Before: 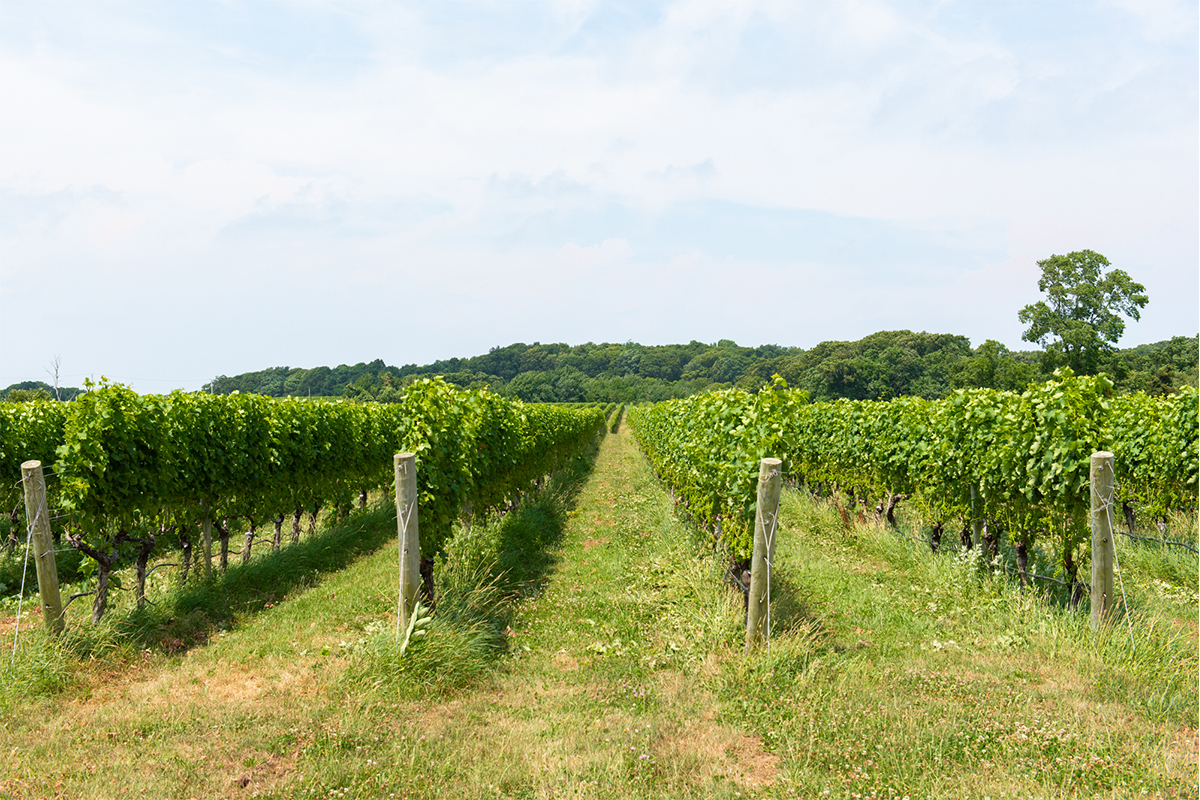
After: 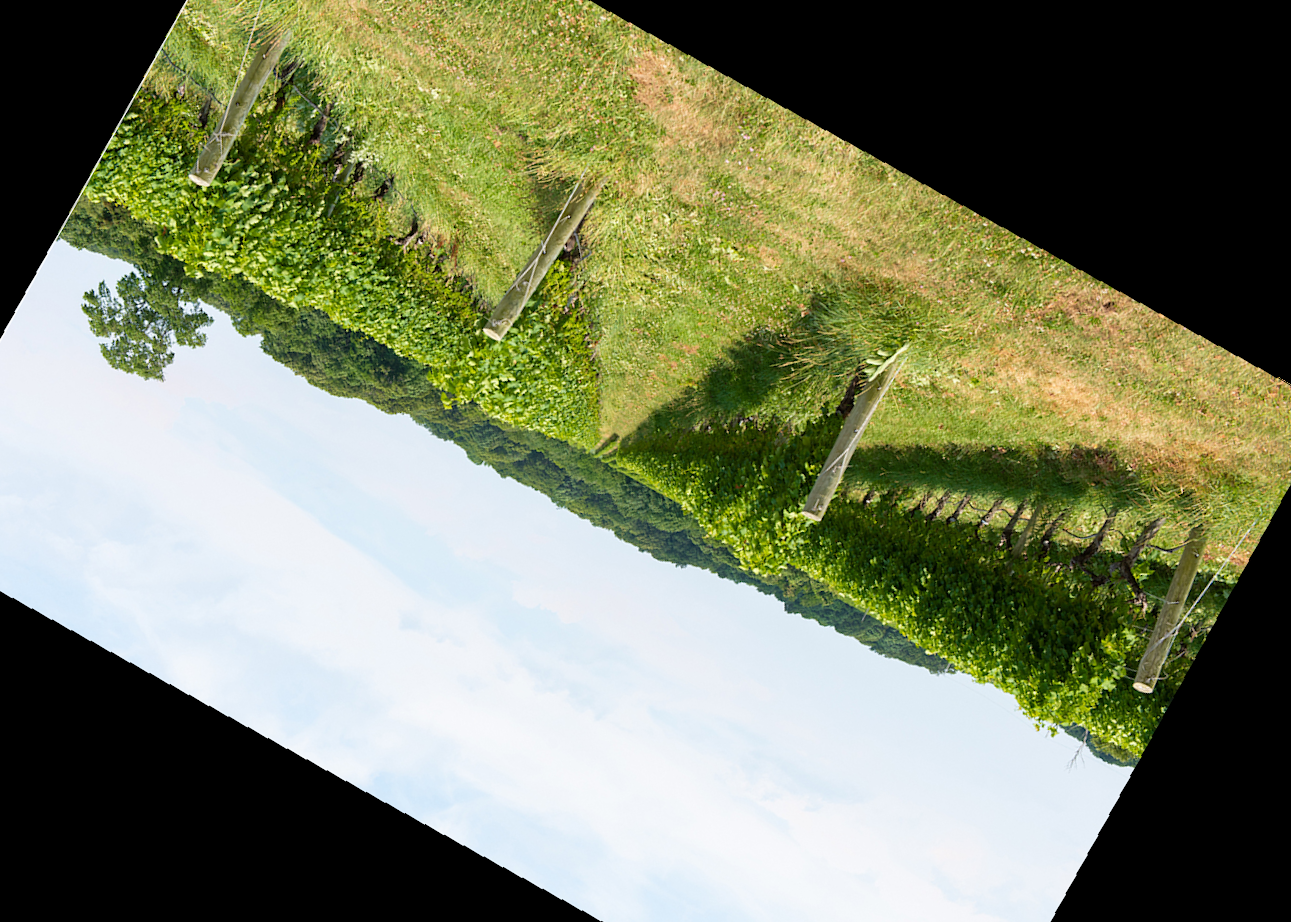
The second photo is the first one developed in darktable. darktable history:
rotate and perspective: rotation -2.56°, automatic cropping off
crop and rotate: angle 148.68°, left 9.111%, top 15.603%, right 4.588%, bottom 17.041%
